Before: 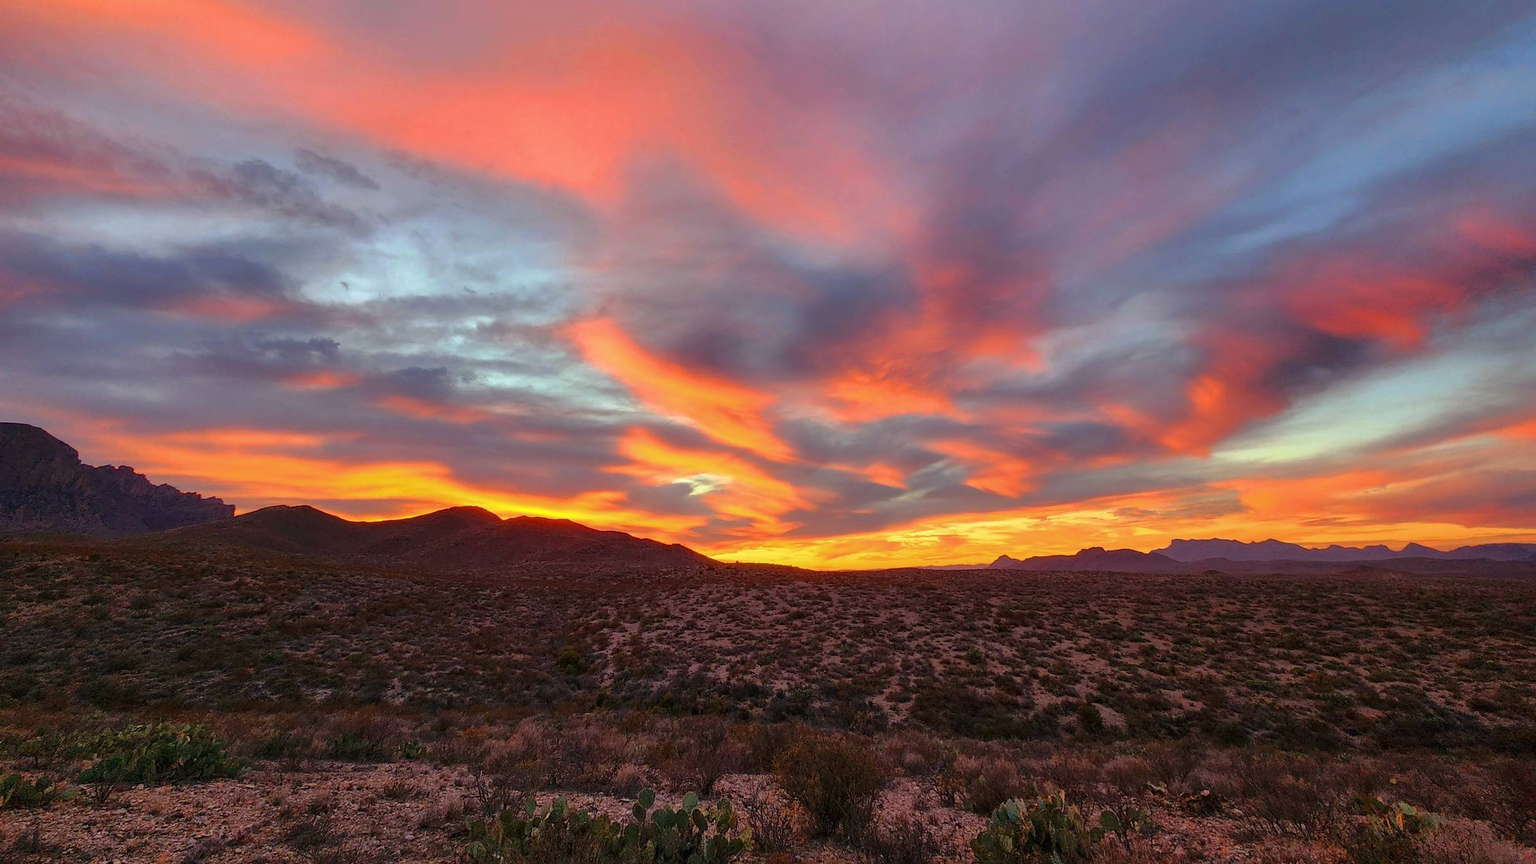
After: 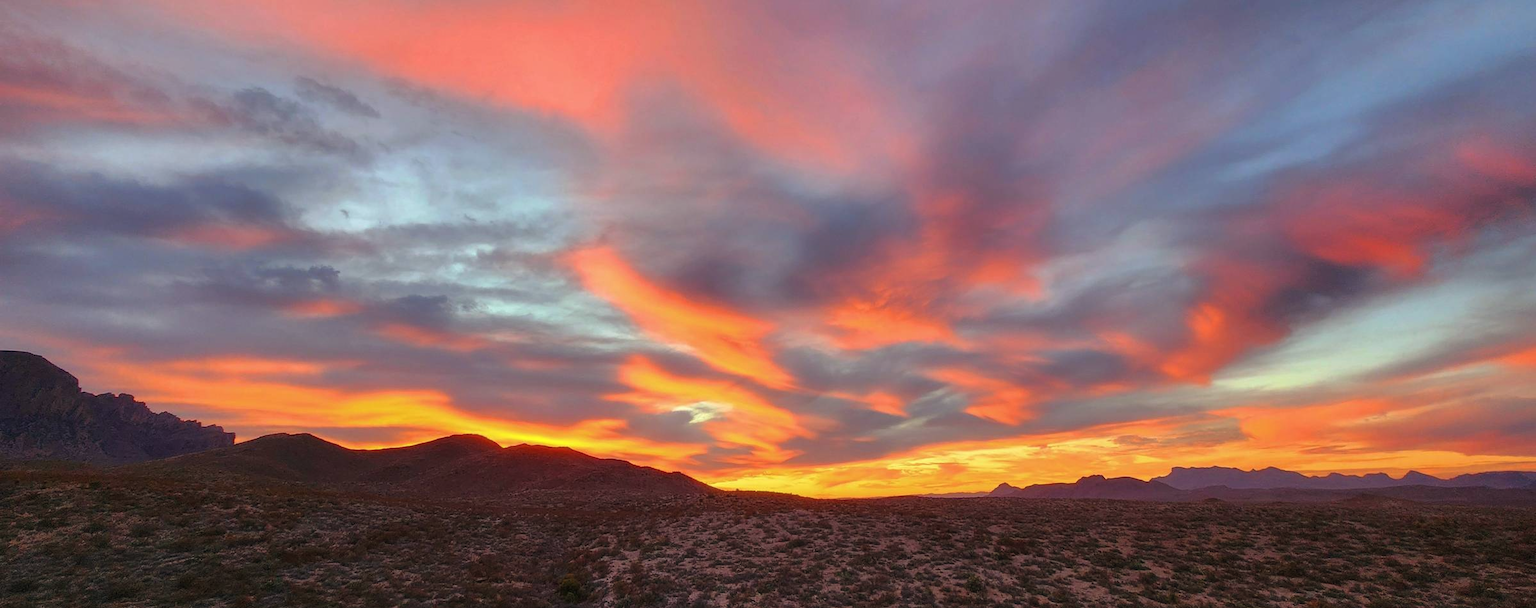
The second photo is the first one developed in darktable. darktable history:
crop and rotate: top 8.399%, bottom 21.172%
haze removal: strength -0.111, compatibility mode true, adaptive false
